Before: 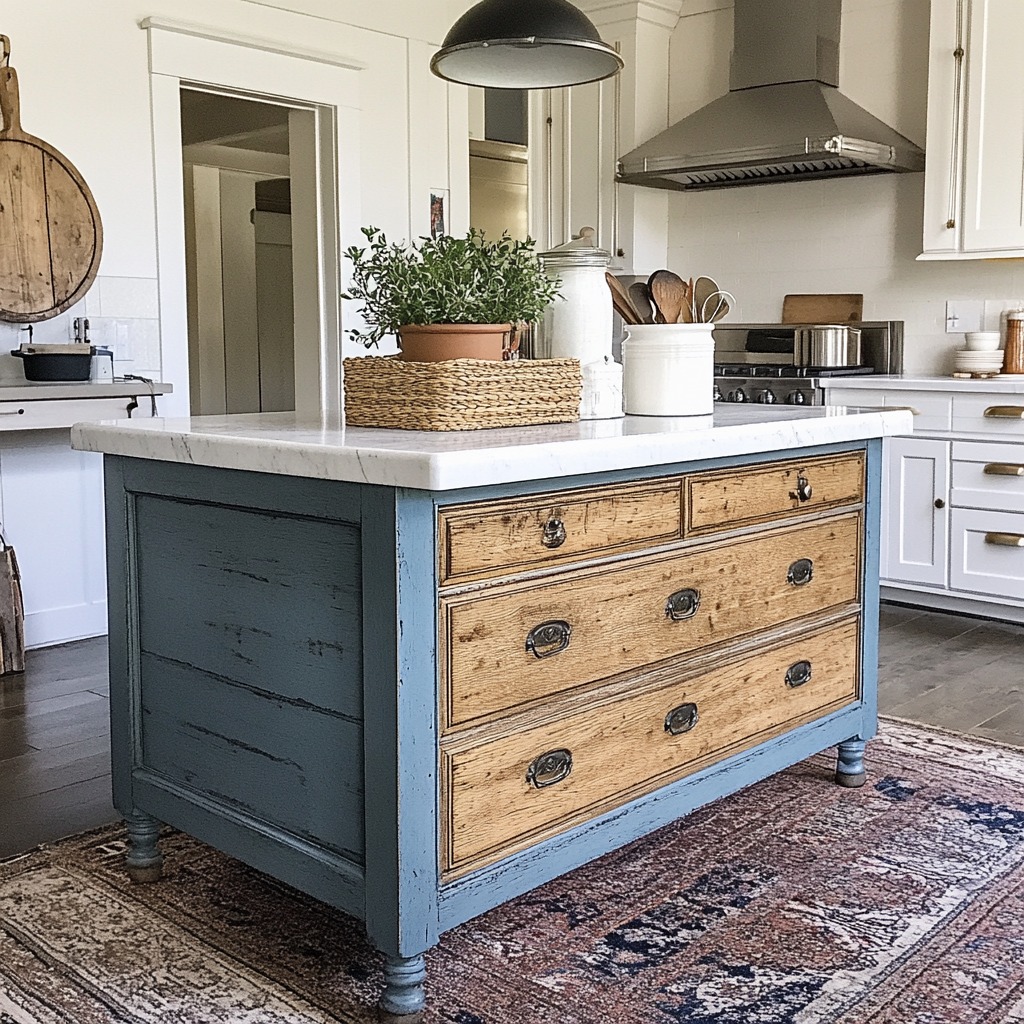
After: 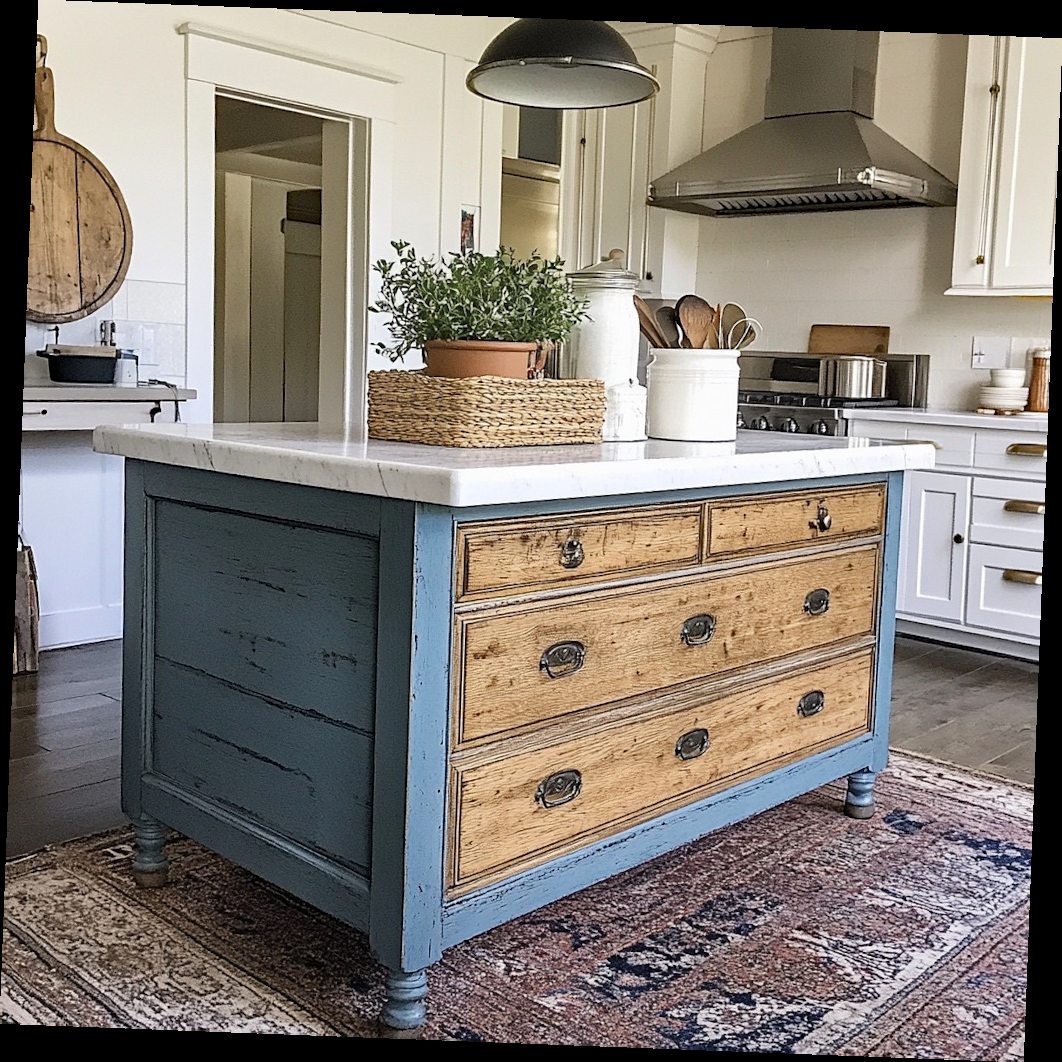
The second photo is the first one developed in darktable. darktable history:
rotate and perspective: rotation 2.17°, automatic cropping off
haze removal: compatibility mode true, adaptive false
